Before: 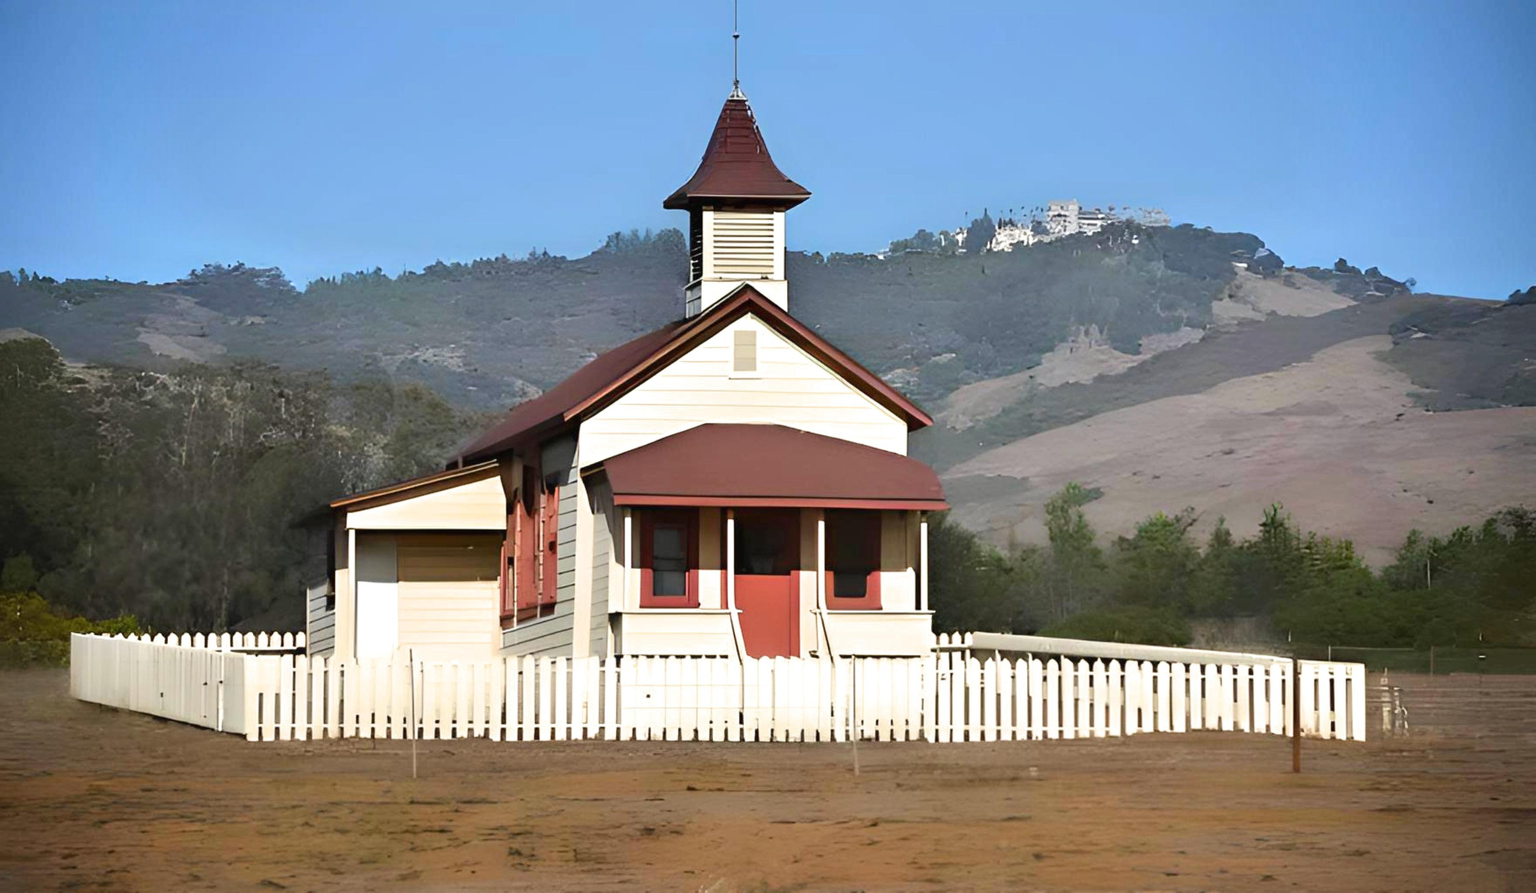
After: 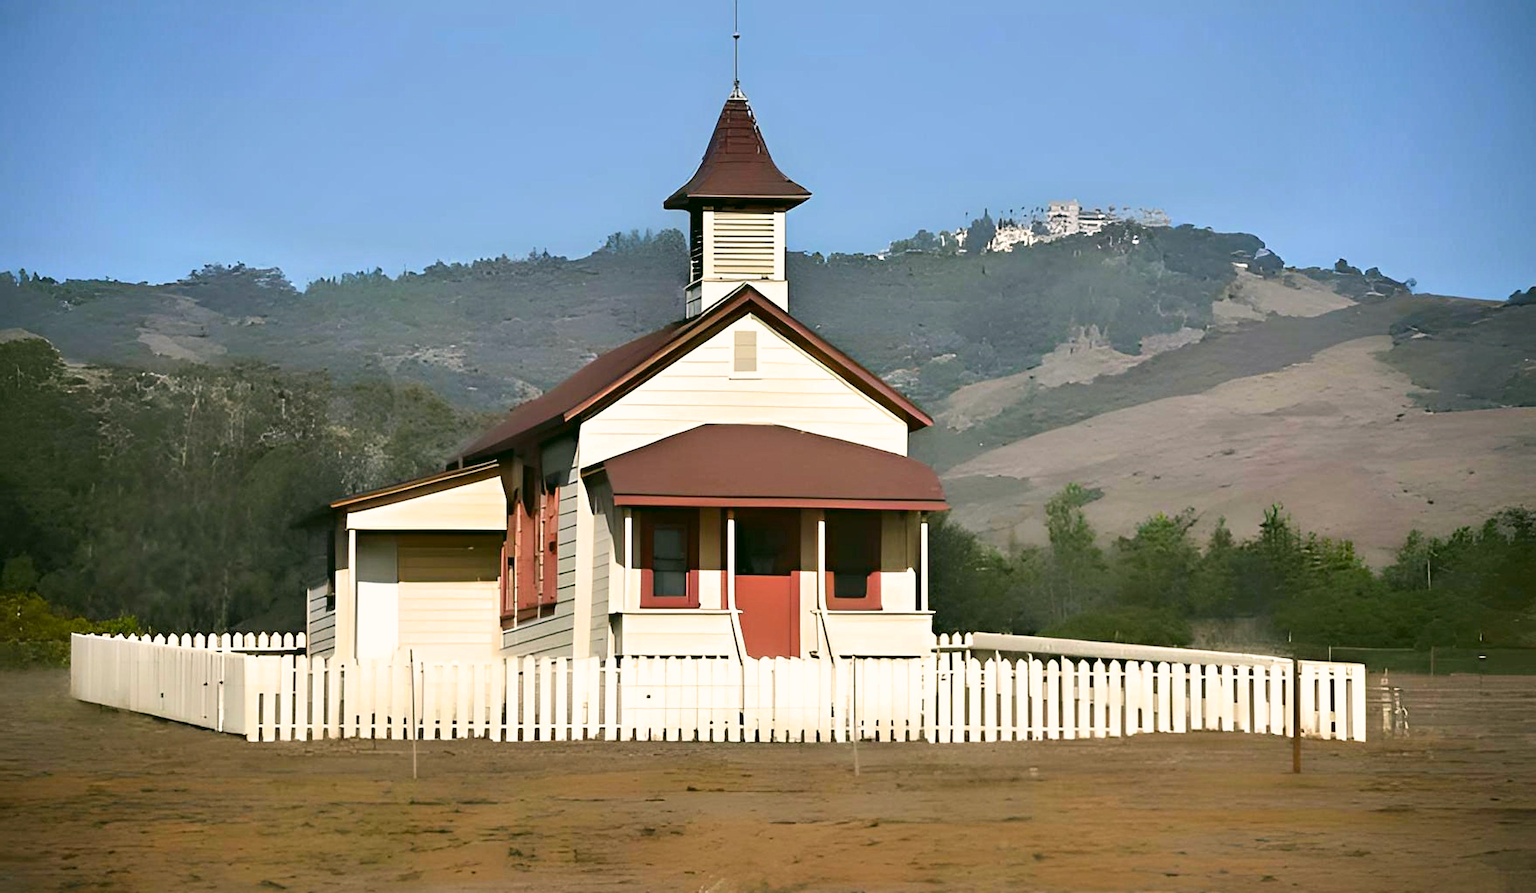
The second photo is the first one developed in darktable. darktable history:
color correction: highlights a* 4.02, highlights b* 4.98, shadows a* -7.55, shadows b* 4.98
sharpen: on, module defaults
